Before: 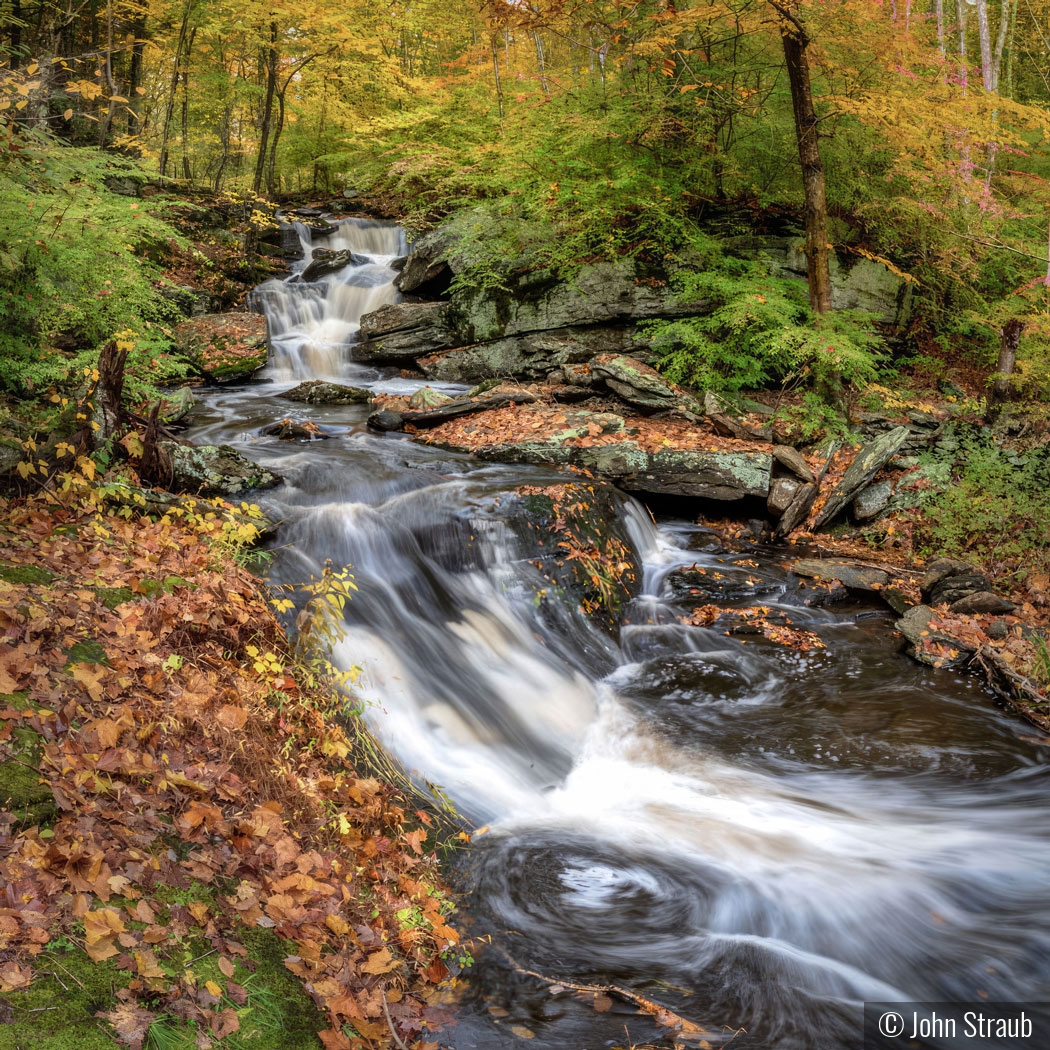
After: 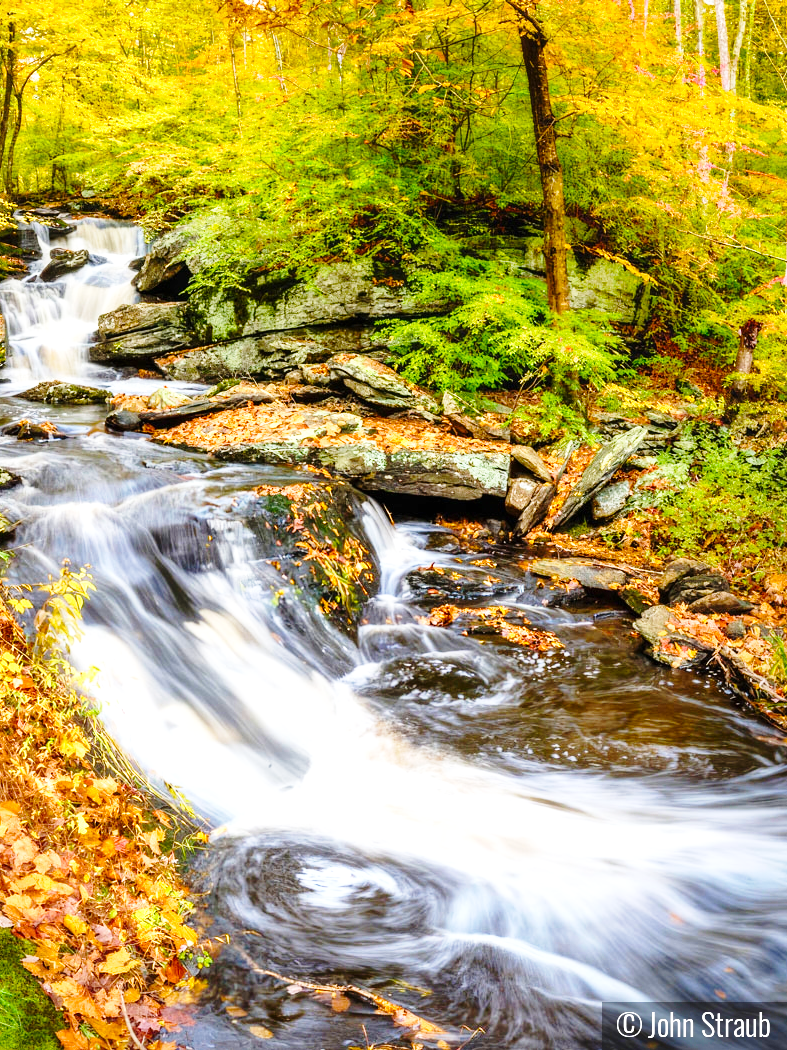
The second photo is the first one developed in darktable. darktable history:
crop and rotate: left 25.042%
base curve: curves: ch0 [(0, 0) (0.028, 0.03) (0.121, 0.232) (0.46, 0.748) (0.859, 0.968) (1, 1)], preserve colors none
color balance rgb: linear chroma grading › shadows -9.56%, linear chroma grading › global chroma 19.818%, perceptual saturation grading › global saturation 9.111%, perceptual saturation grading › highlights -13.381%, perceptual saturation grading › mid-tones 14.473%, perceptual saturation grading › shadows 23.695%, global vibrance 25.487%
exposure: black level correction 0, exposure 0.694 EV, compensate highlight preservation false
